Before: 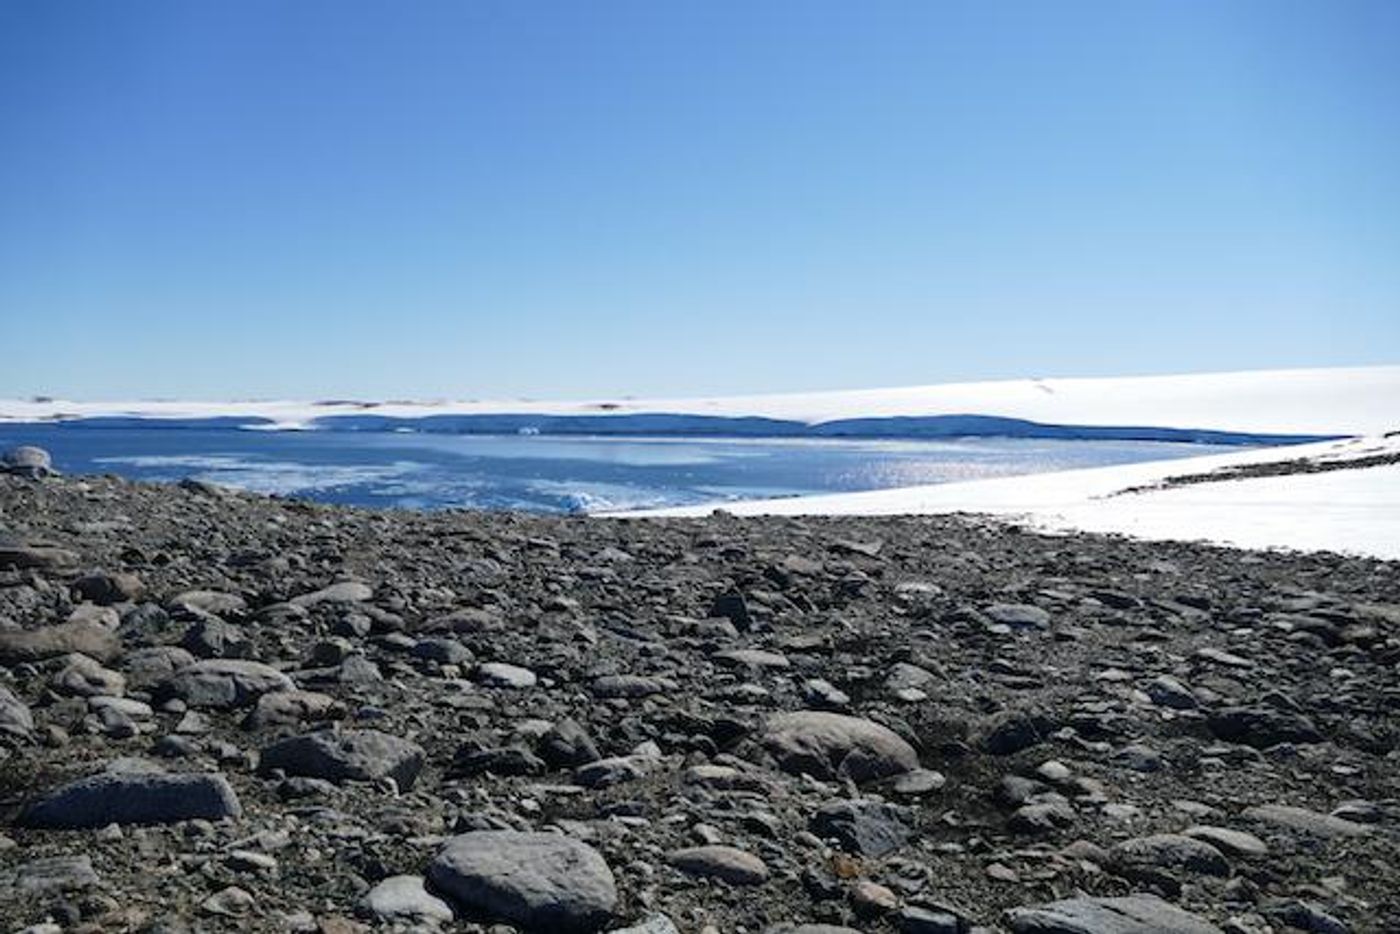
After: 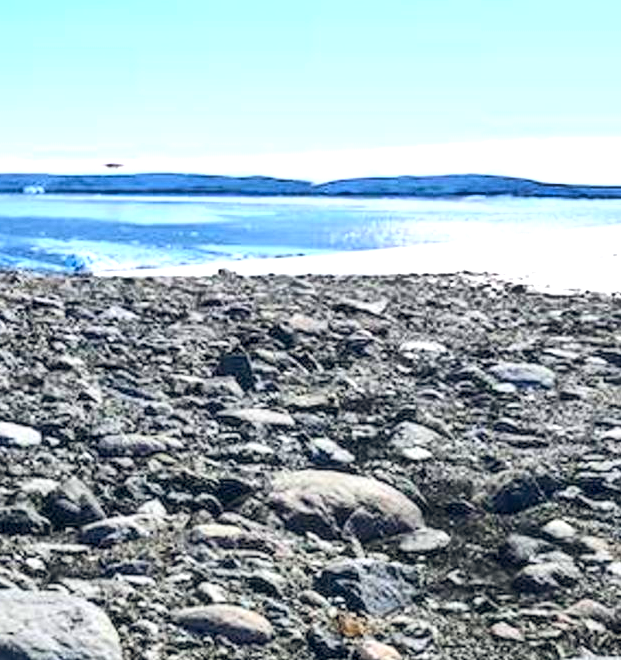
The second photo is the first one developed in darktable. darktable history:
color balance rgb: global offset › chroma 0.066%, global offset › hue 253.13°, perceptual saturation grading › global saturation -3.613%, perceptual brilliance grading › global brilliance 2.152%, perceptual brilliance grading › highlights -3.564%
contrast brightness saturation: contrast 0.197, brightness 0.166, saturation 0.223
crop: left 35.39%, top 25.819%, right 20.222%, bottom 3.457%
exposure: exposure 1.136 EV, compensate highlight preservation false
local contrast: on, module defaults
shadows and highlights: shadows 47.62, highlights -42.4, highlights color adjustment 0.838%, soften with gaussian
